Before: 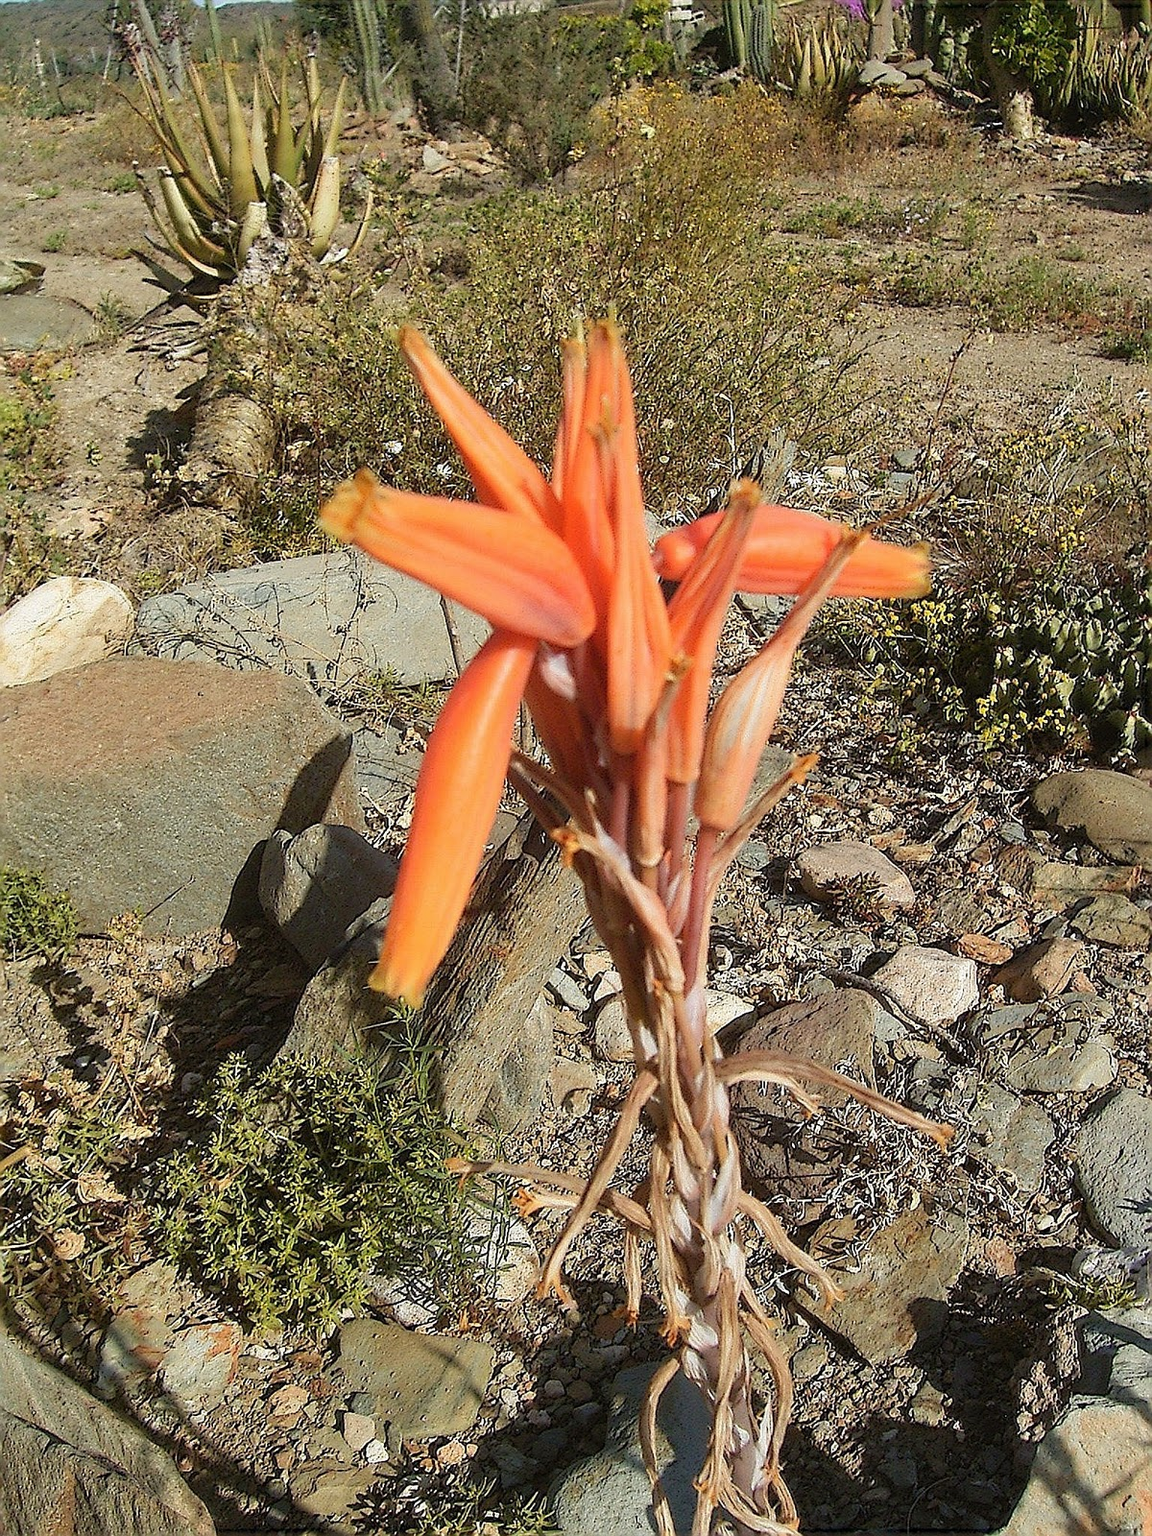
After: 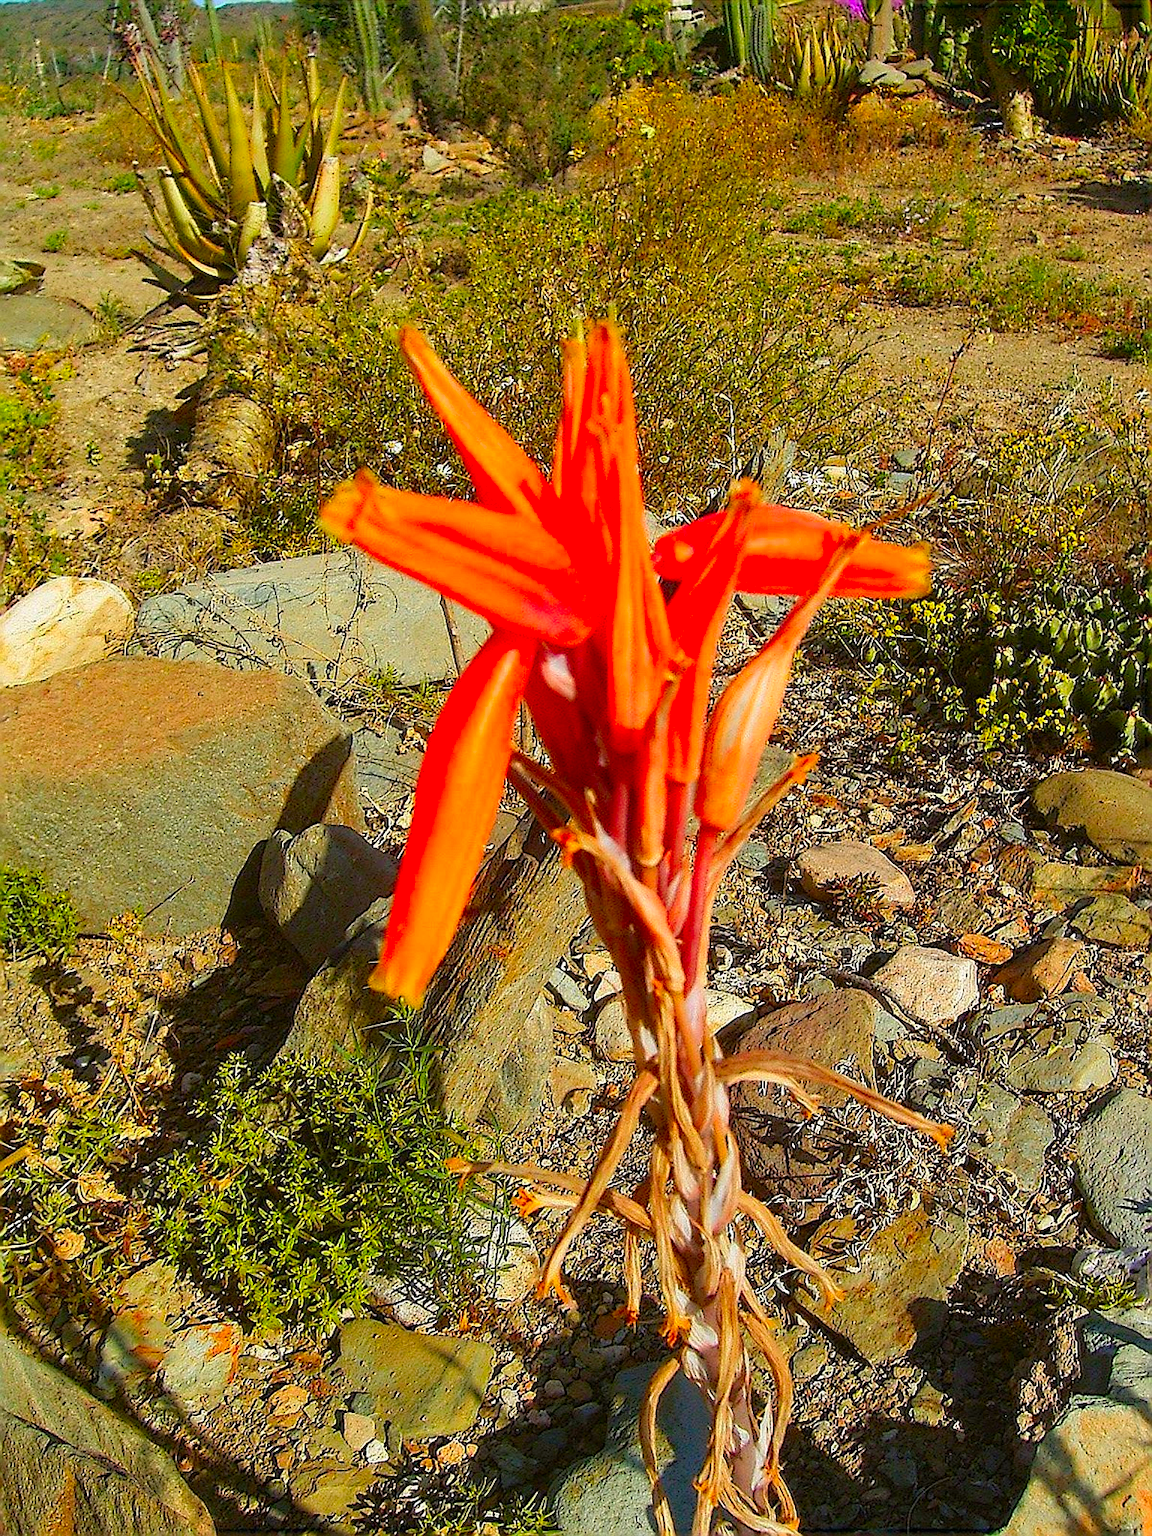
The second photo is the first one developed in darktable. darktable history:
color correction: highlights b* 0.056, saturation 2.21
